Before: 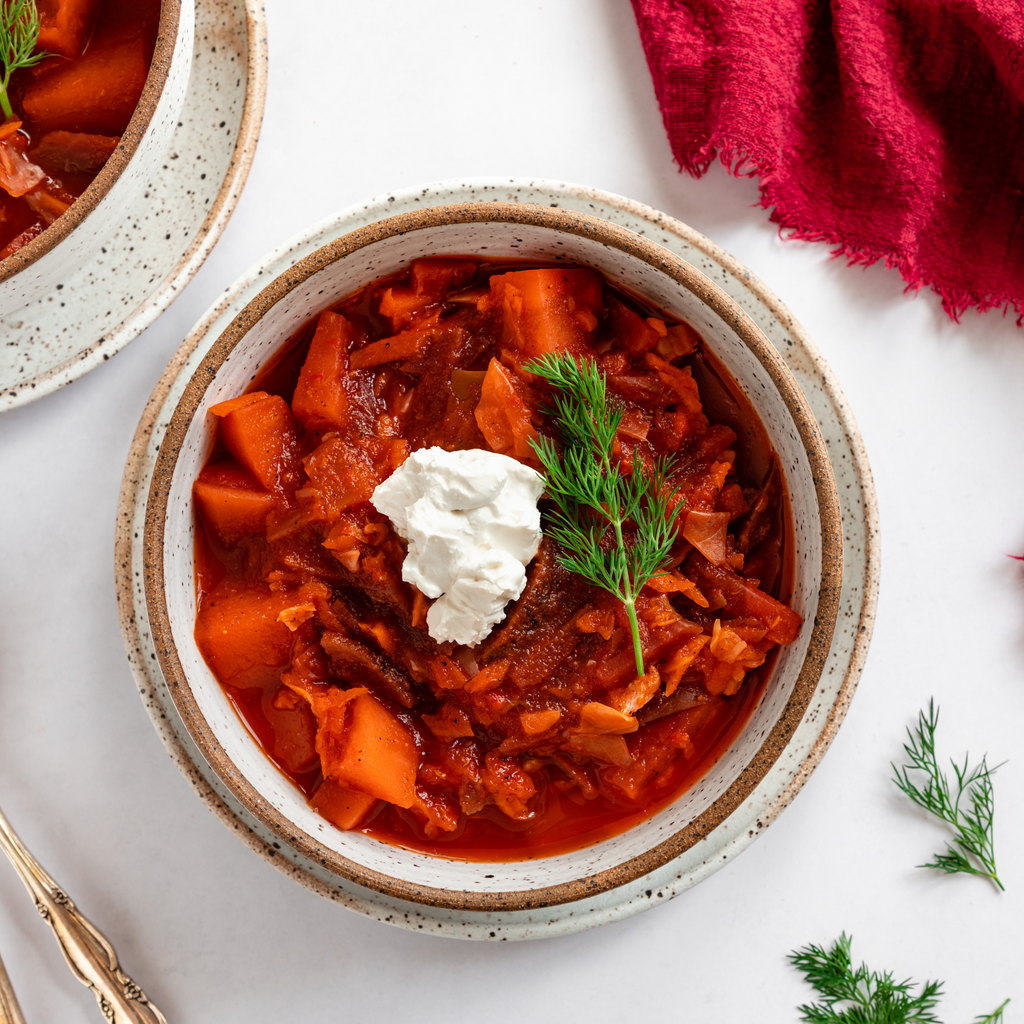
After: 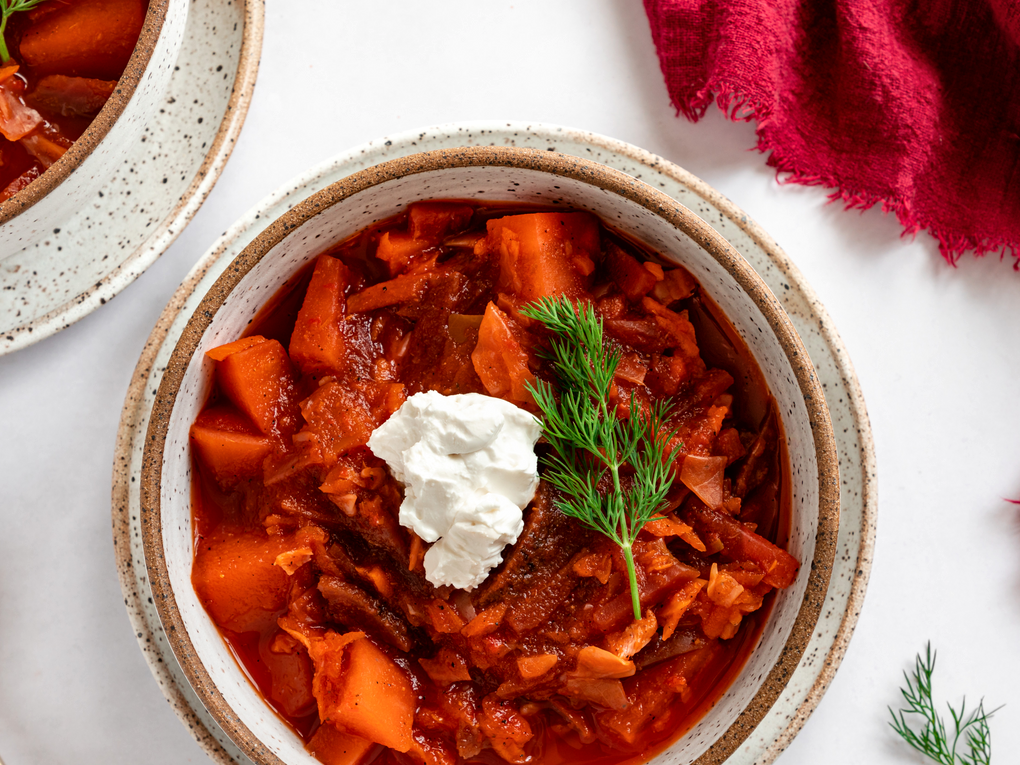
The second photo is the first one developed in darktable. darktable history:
local contrast: mode bilateral grid, contrast 20, coarseness 50, detail 120%, midtone range 0.2
crop: left 0.387%, top 5.469%, bottom 19.809%
